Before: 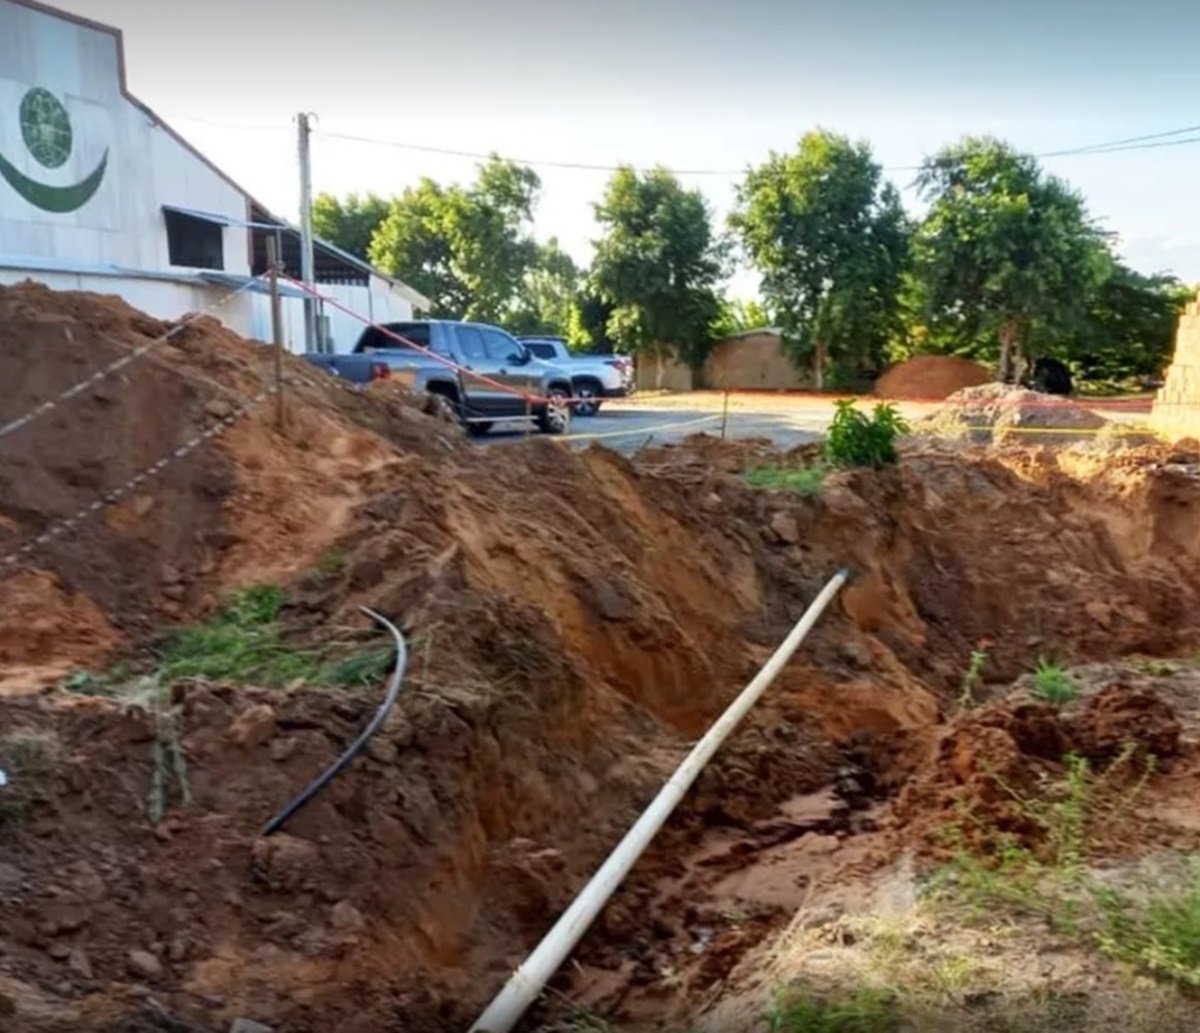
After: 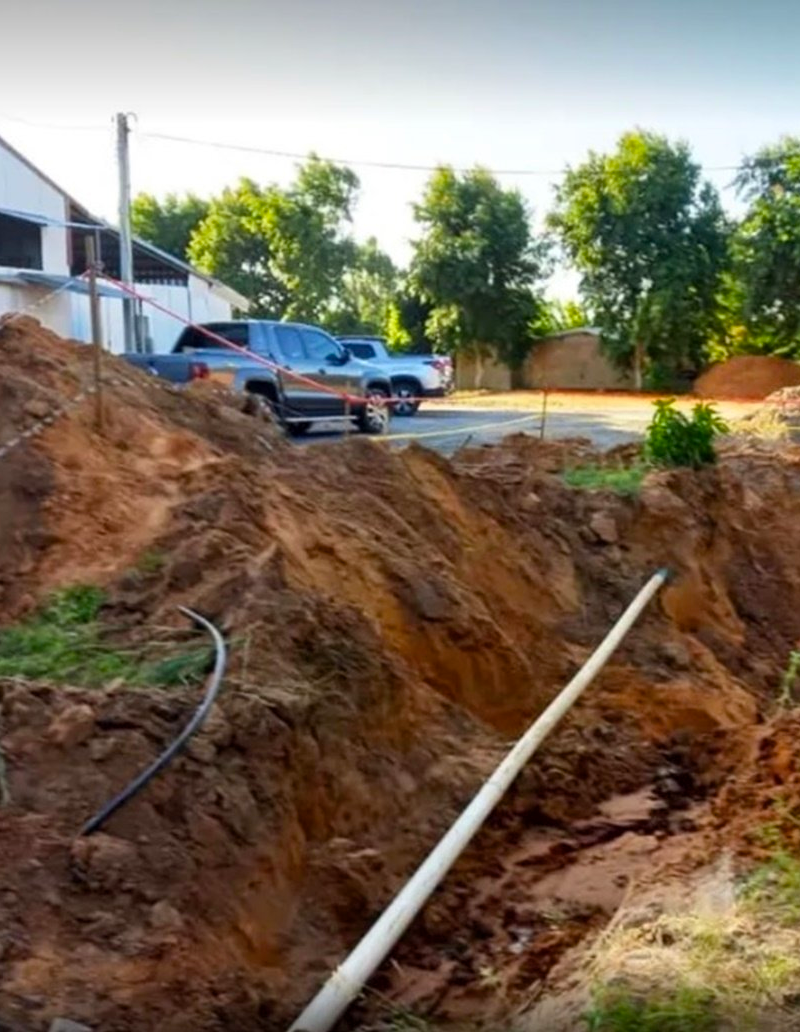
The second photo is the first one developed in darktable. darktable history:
crop and rotate: left 15.151%, right 18.176%
color balance rgb: perceptual saturation grading › global saturation 19.86%, global vibrance 9.984%
